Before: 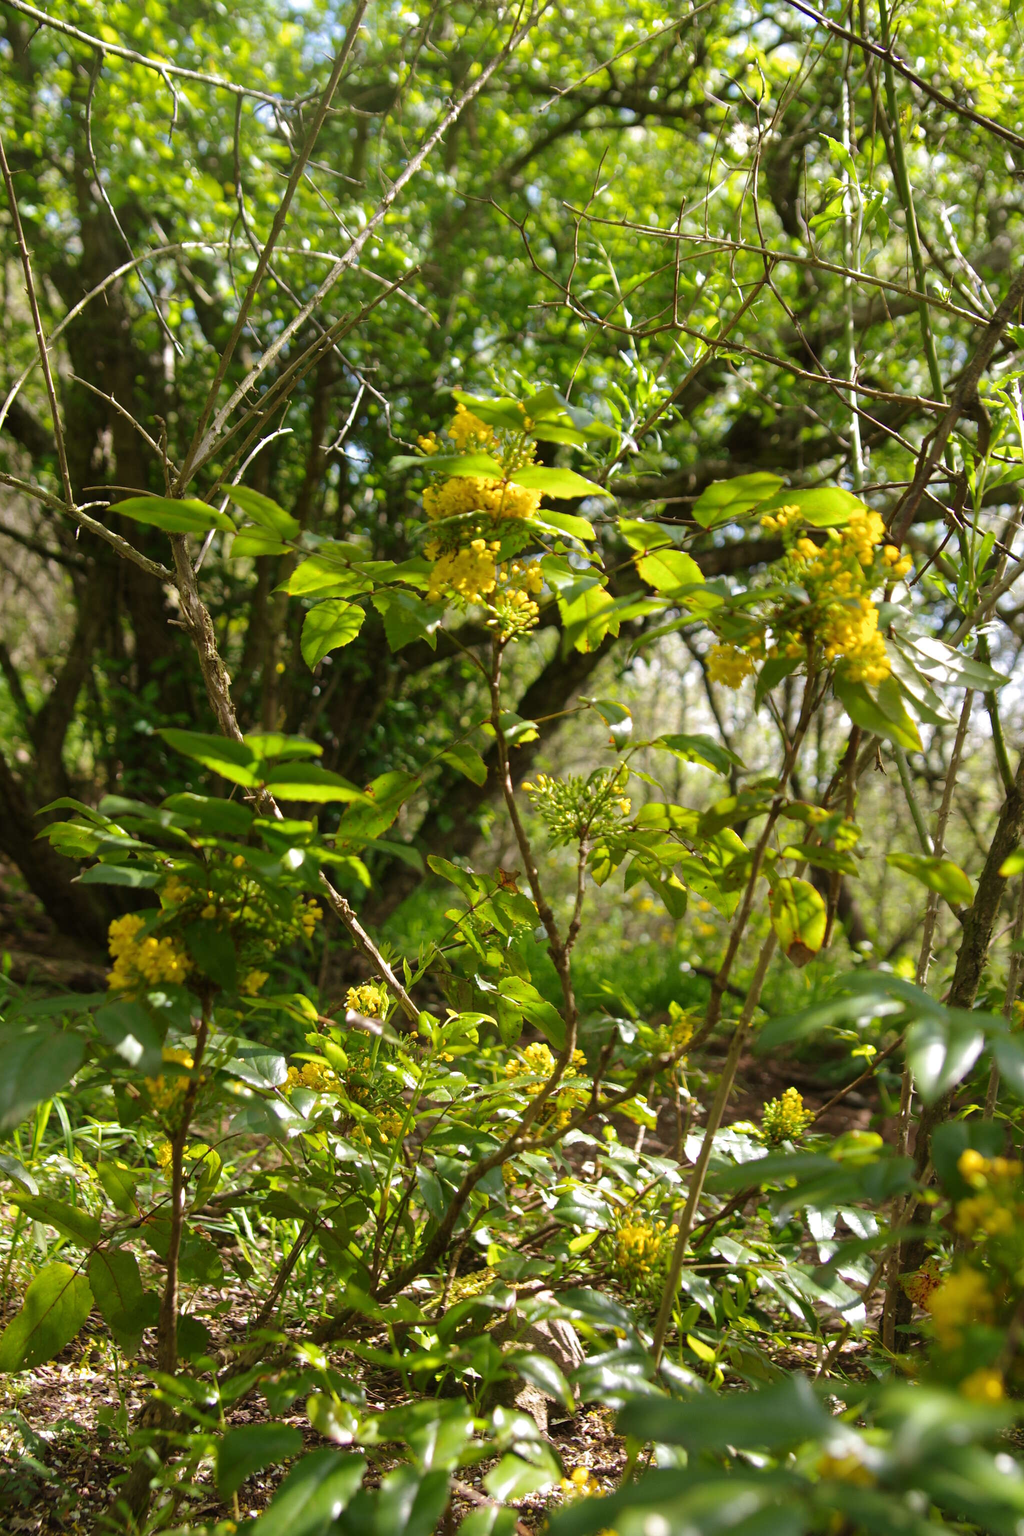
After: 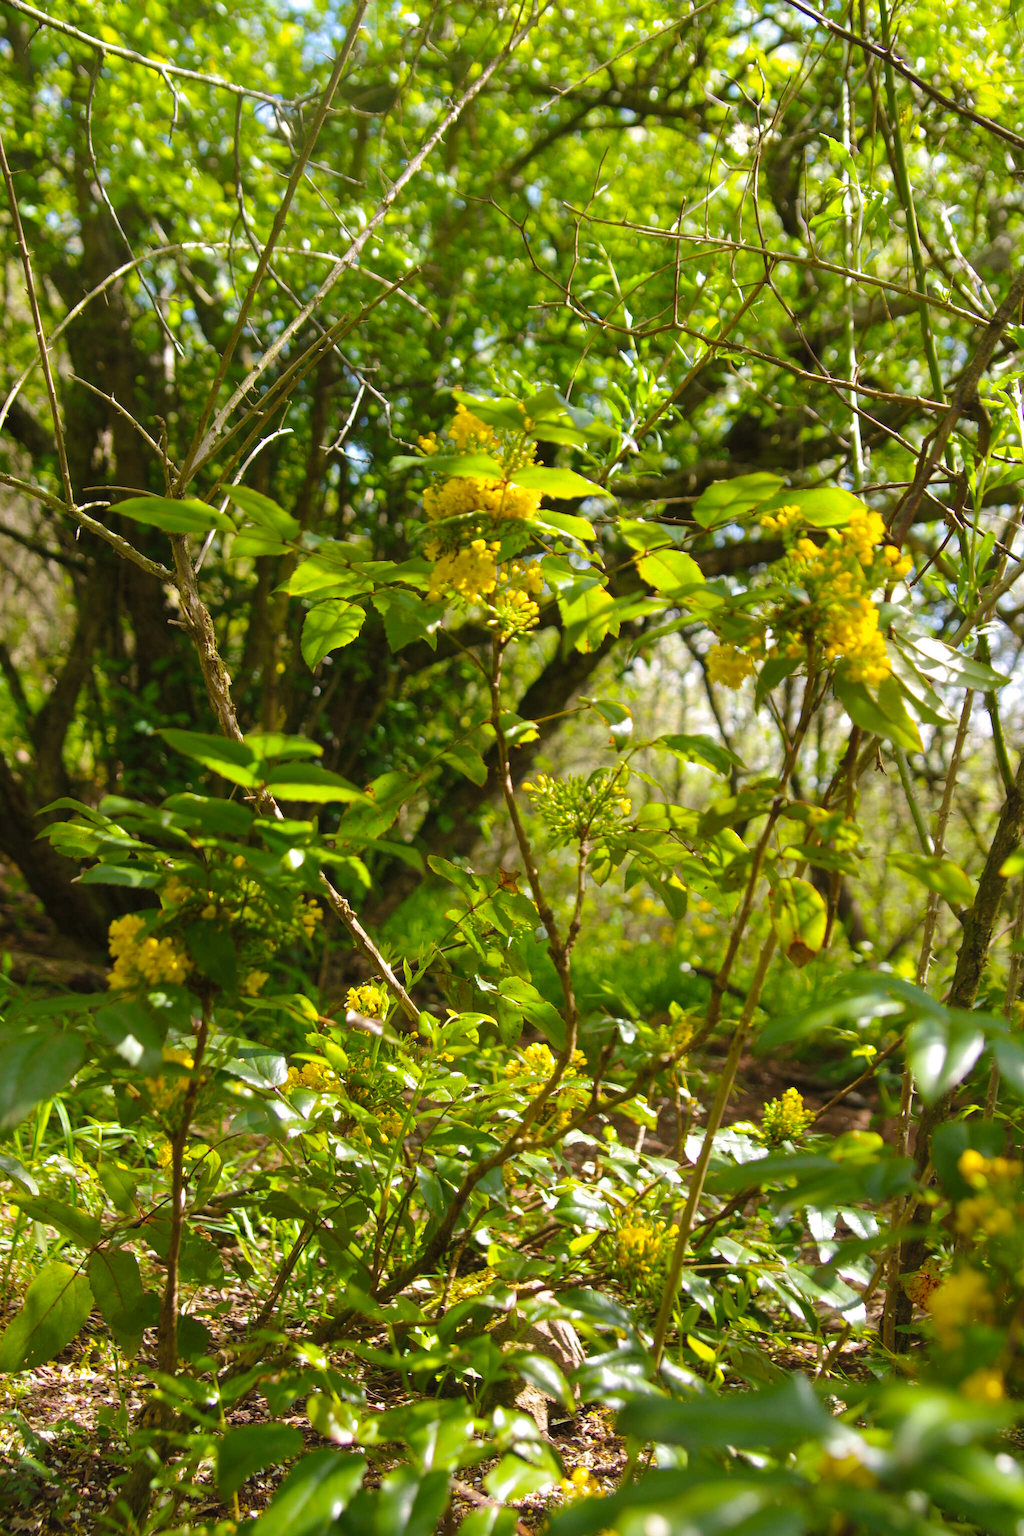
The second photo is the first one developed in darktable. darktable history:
contrast brightness saturation: contrast 0.05, brightness 0.06, saturation 0.01
color balance rgb: perceptual saturation grading › global saturation 20%, global vibrance 20%
